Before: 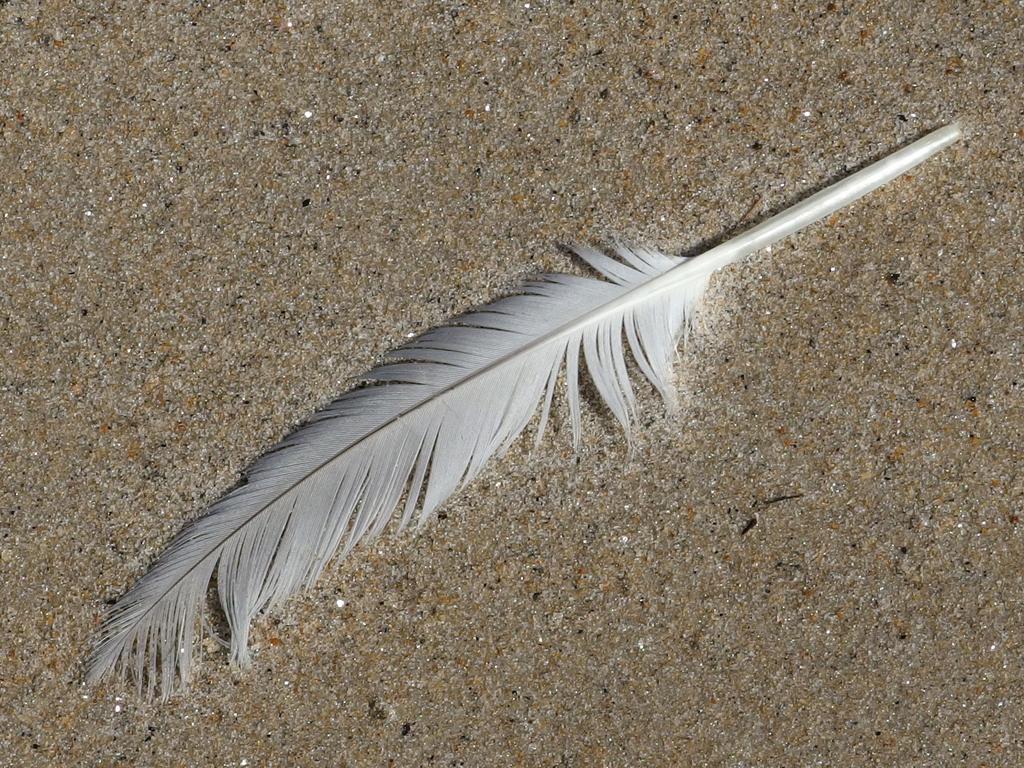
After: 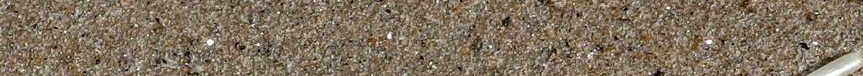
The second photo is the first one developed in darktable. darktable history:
haze removal: compatibility mode true, adaptive false
crop and rotate: left 9.644%, top 9.491%, right 6.021%, bottom 80.509%
local contrast: on, module defaults
